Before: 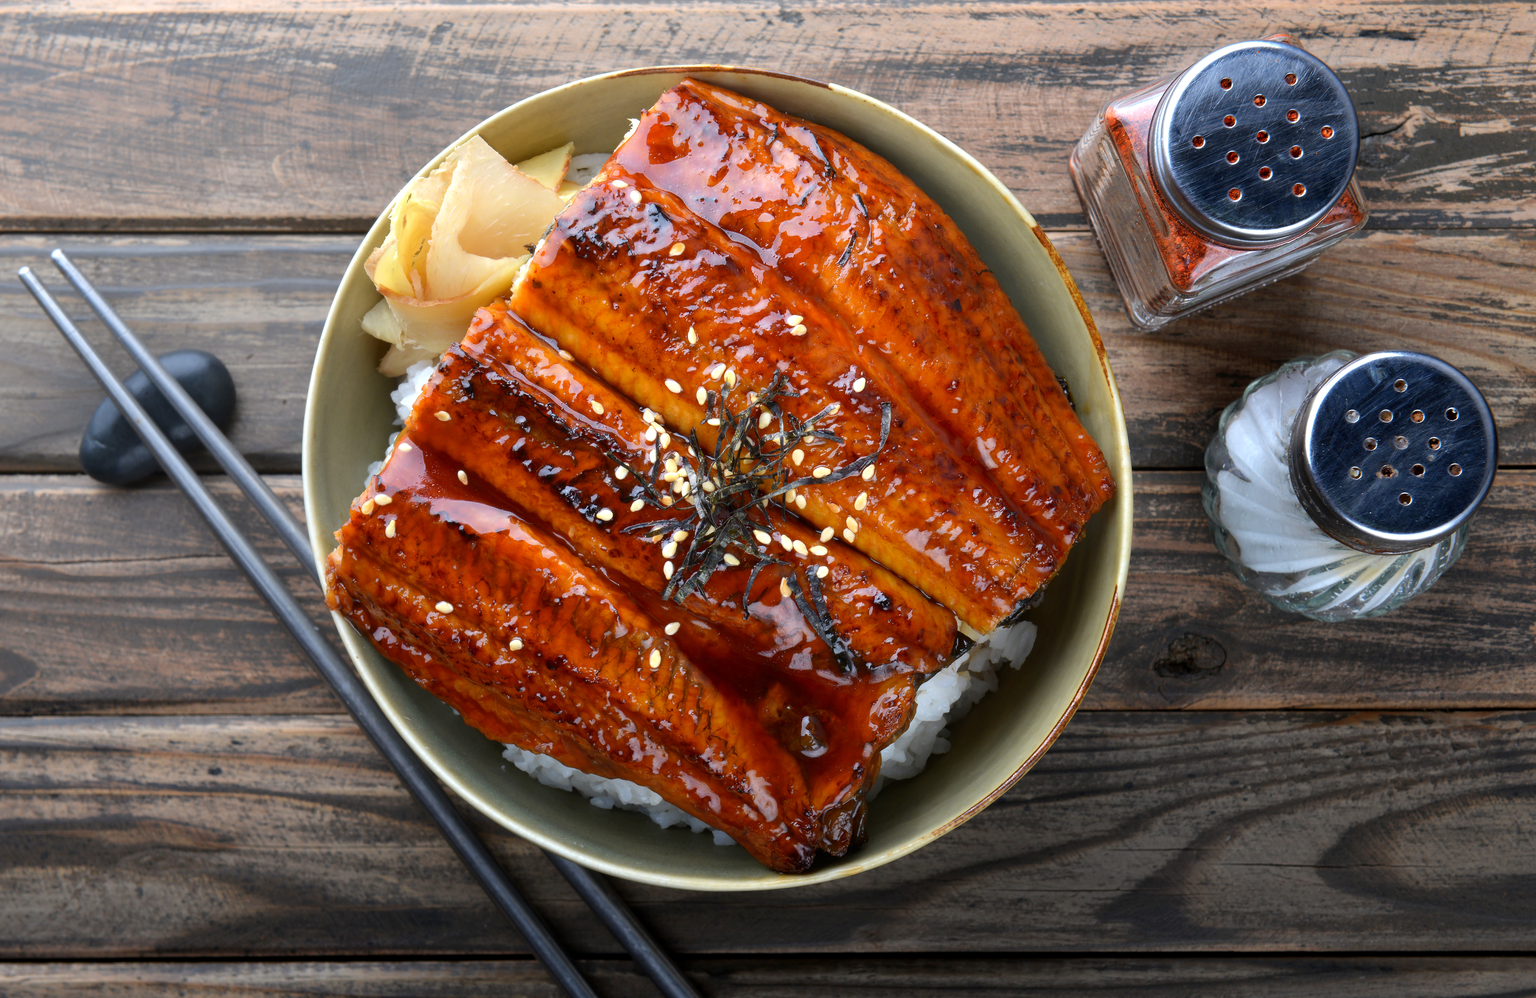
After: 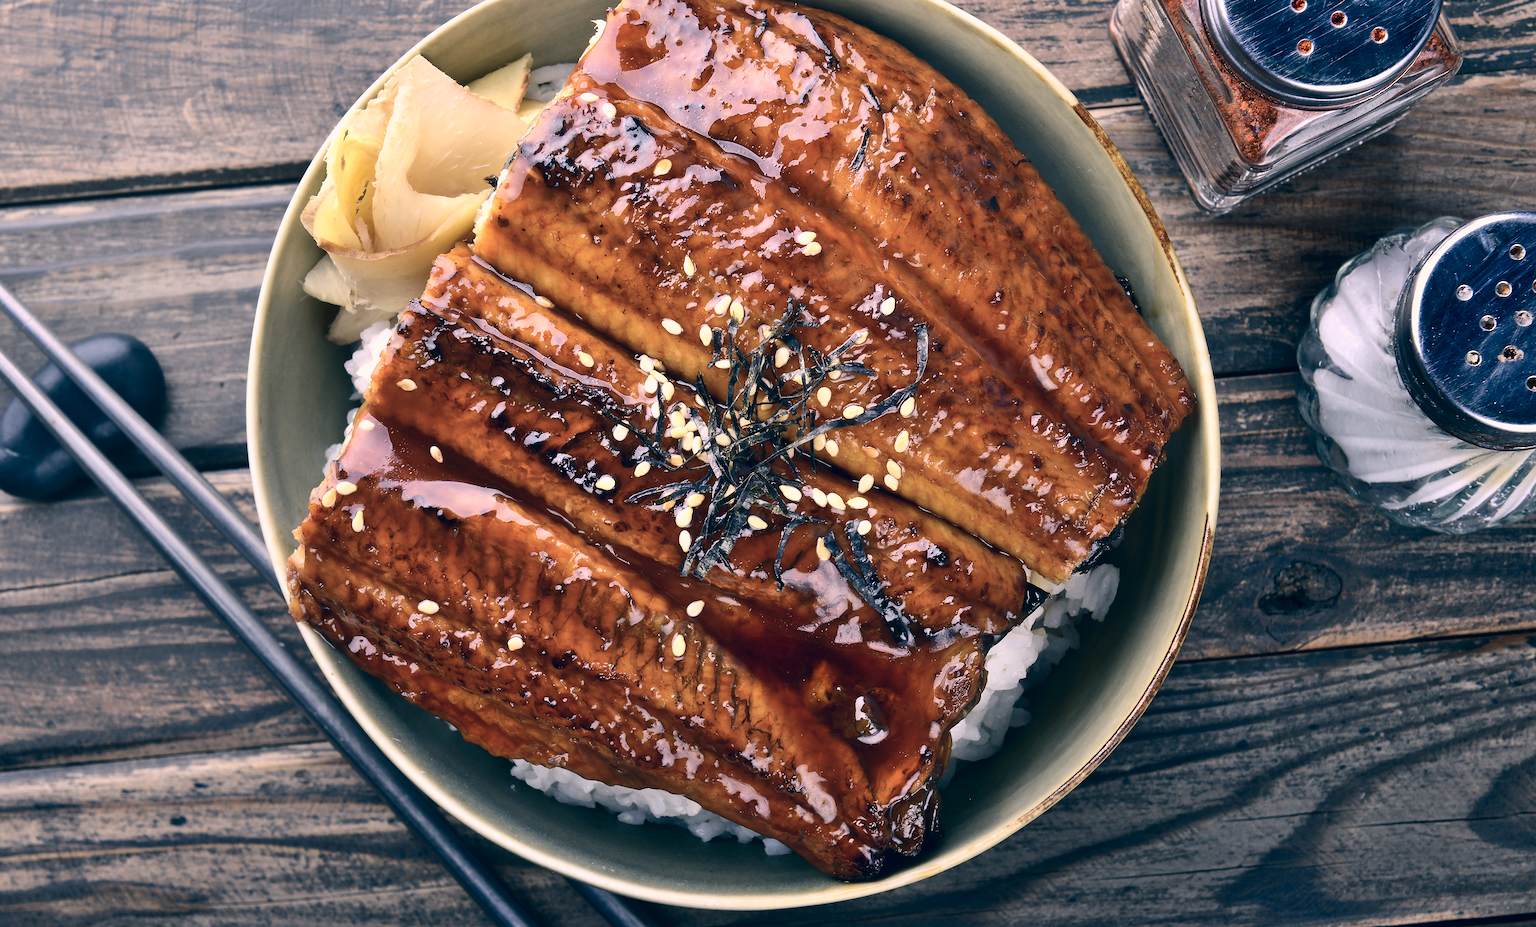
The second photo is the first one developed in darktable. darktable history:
contrast brightness saturation: contrast 0.25, saturation -0.31
crop: left 3.305%, top 6.436%, right 6.389%, bottom 3.258%
shadows and highlights: shadows 60, soften with gaussian
color calibration: illuminant as shot in camera, x 0.358, y 0.373, temperature 4628.91 K
rotate and perspective: rotation -5°, crop left 0.05, crop right 0.952, crop top 0.11, crop bottom 0.89
white balance: red 0.988, blue 1.017
sharpen: on, module defaults
color correction: highlights a* 10.32, highlights b* 14.66, shadows a* -9.59, shadows b* -15.02
